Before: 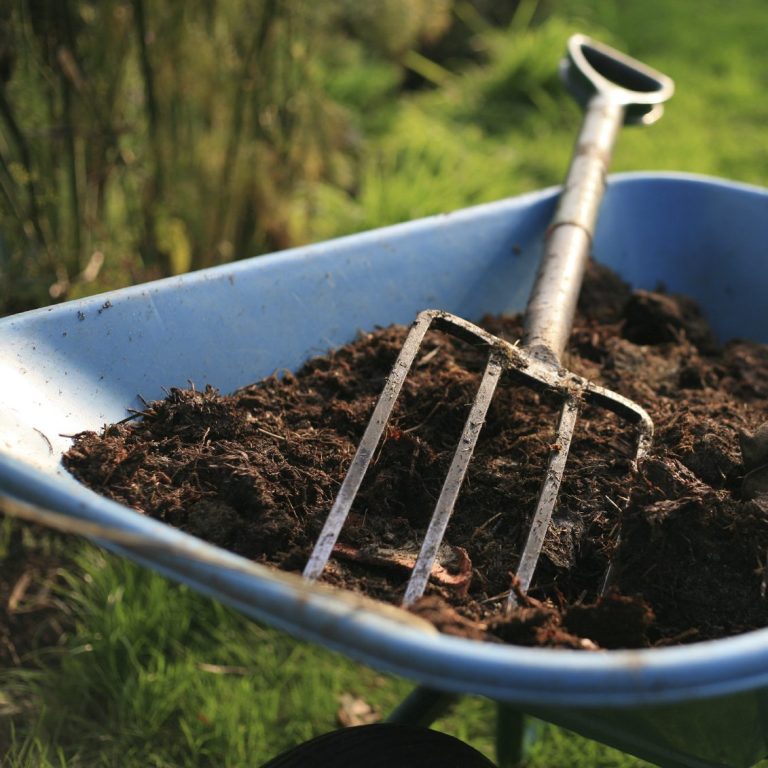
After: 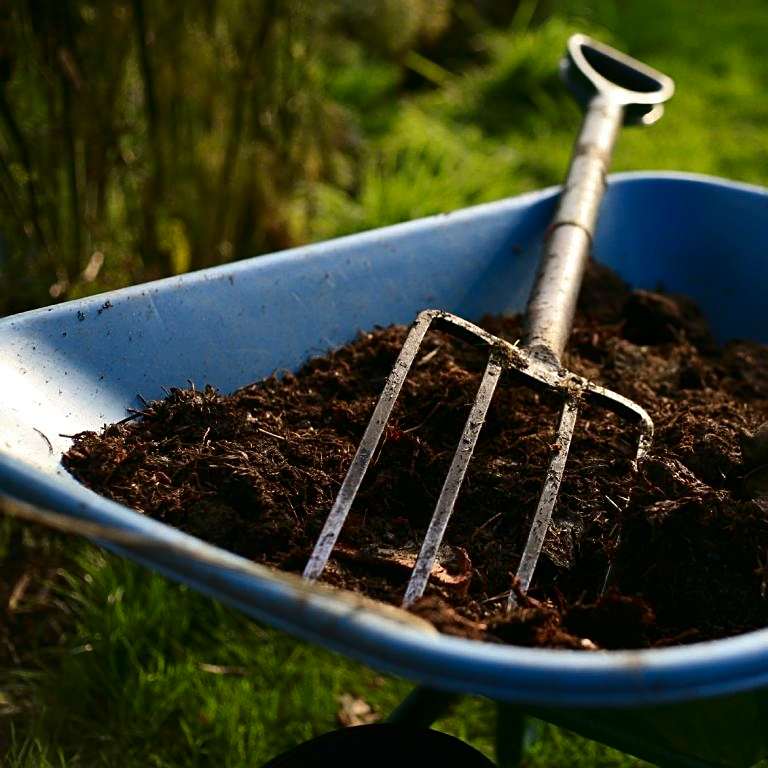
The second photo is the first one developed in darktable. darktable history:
sharpen: on, module defaults
contrast brightness saturation: contrast 0.13, brightness -0.24, saturation 0.14
